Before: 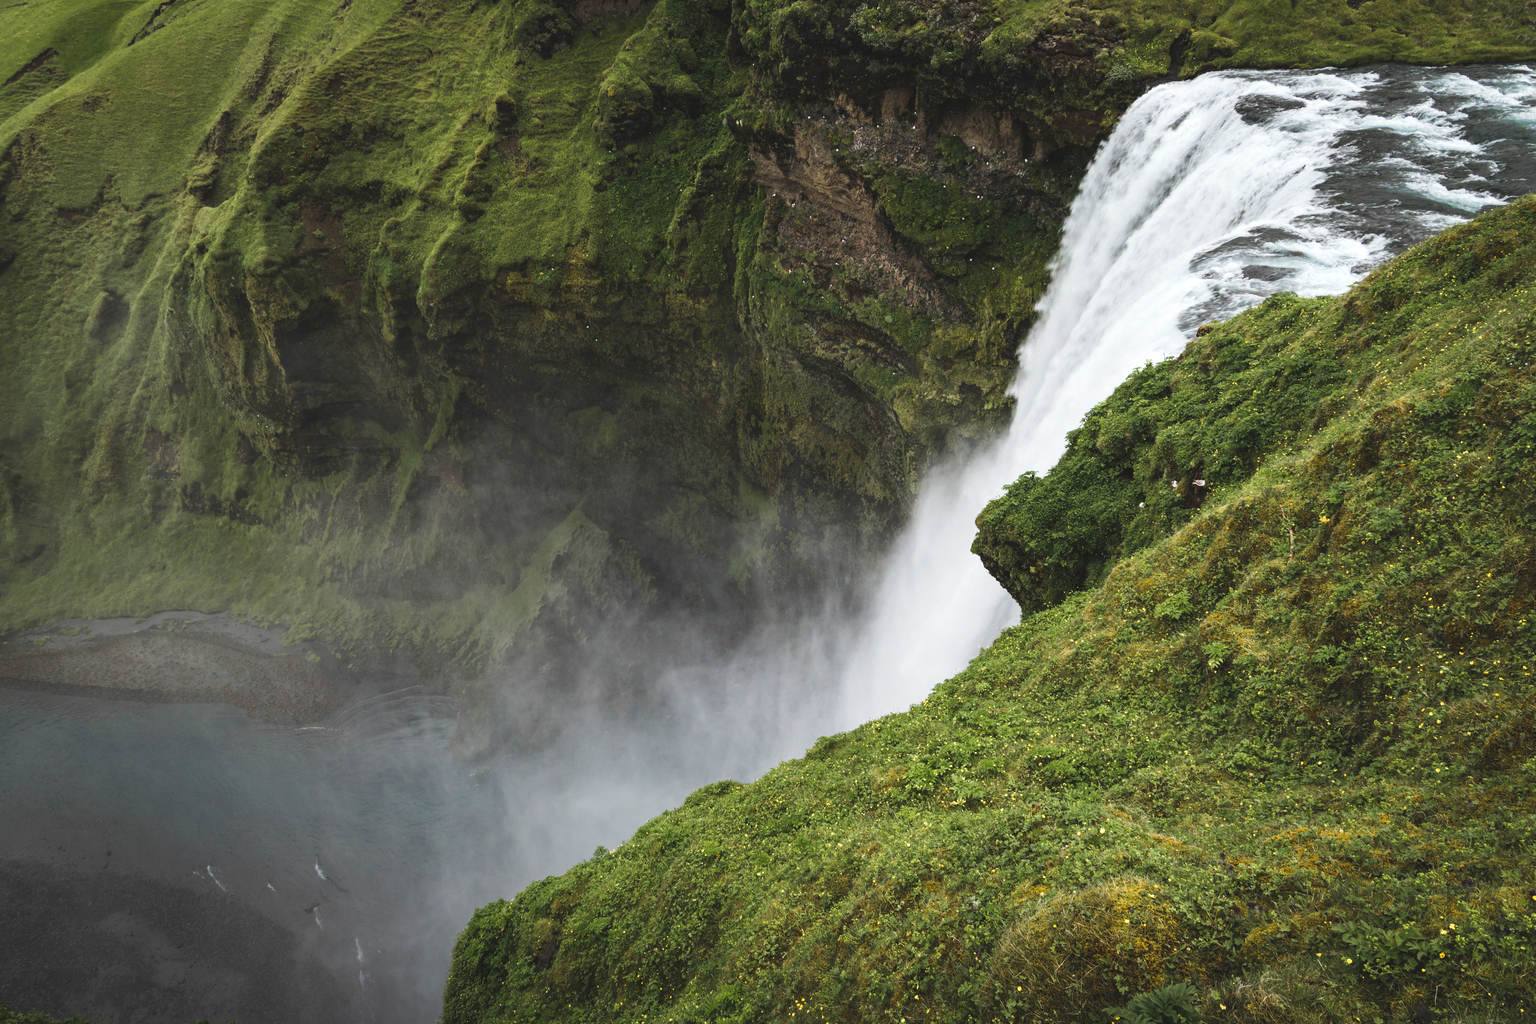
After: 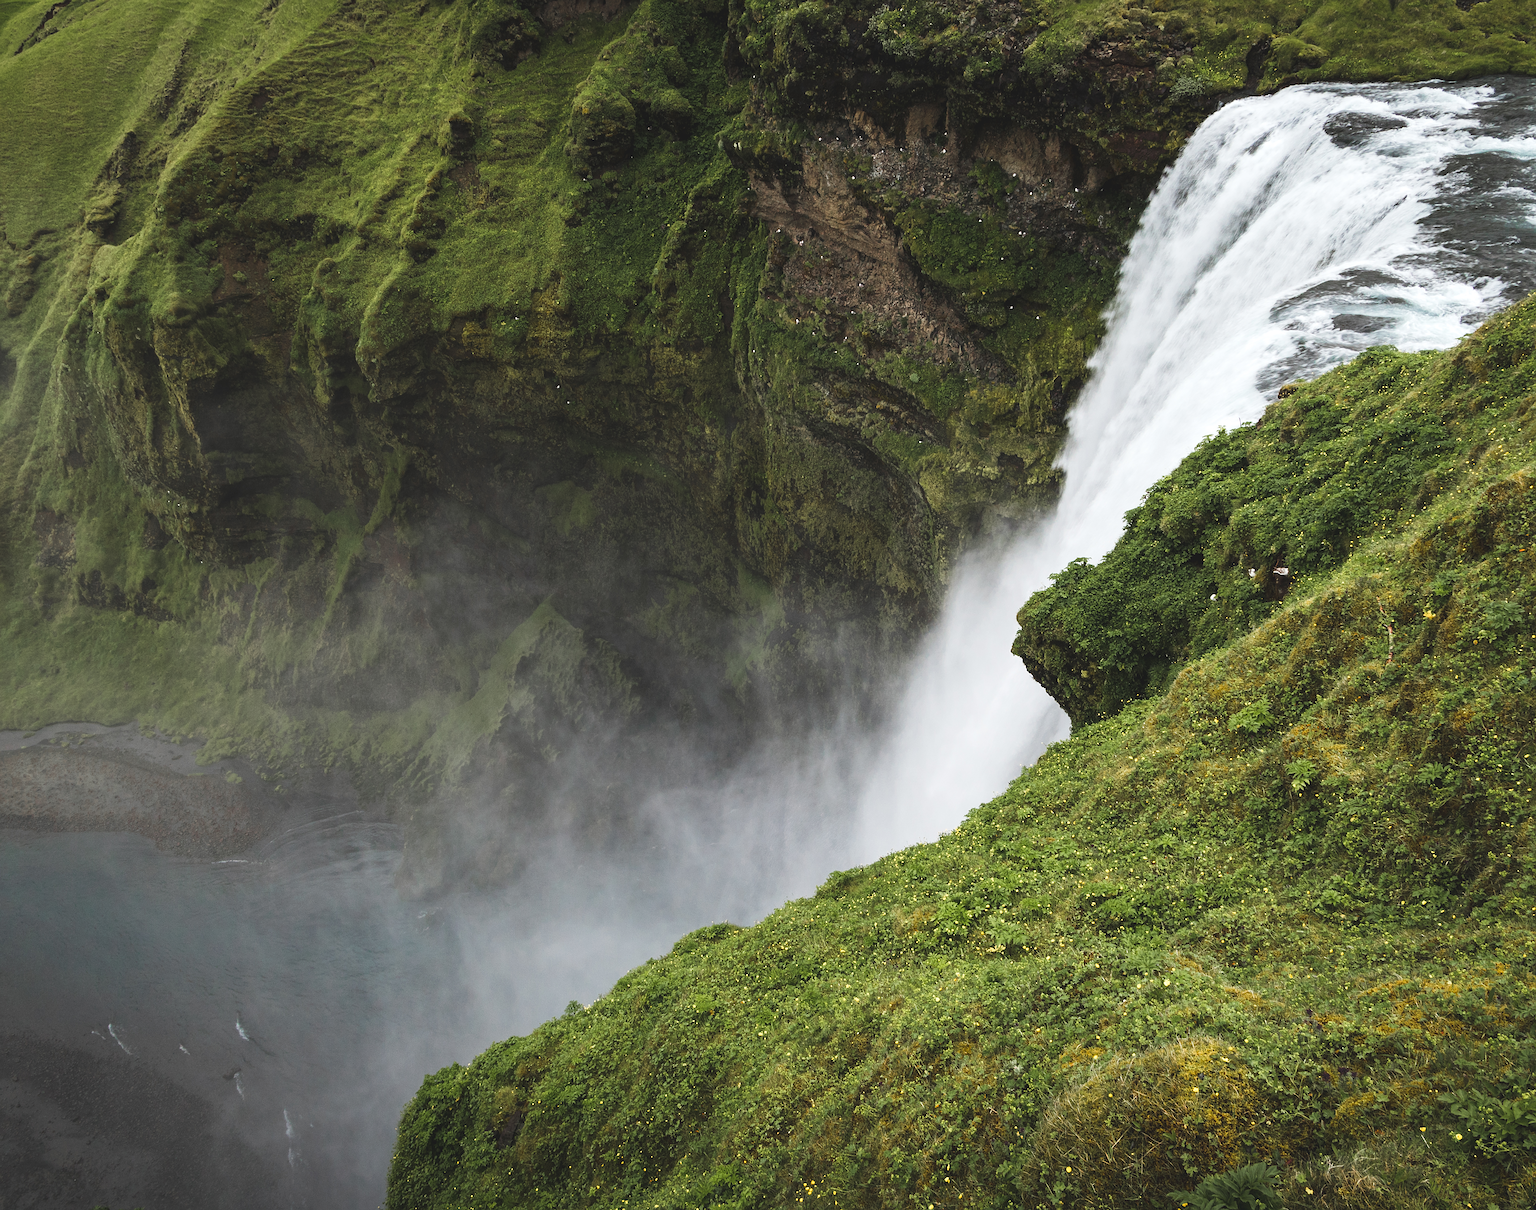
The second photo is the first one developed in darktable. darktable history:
crop: left 7.557%, right 7.865%
sharpen: on, module defaults
